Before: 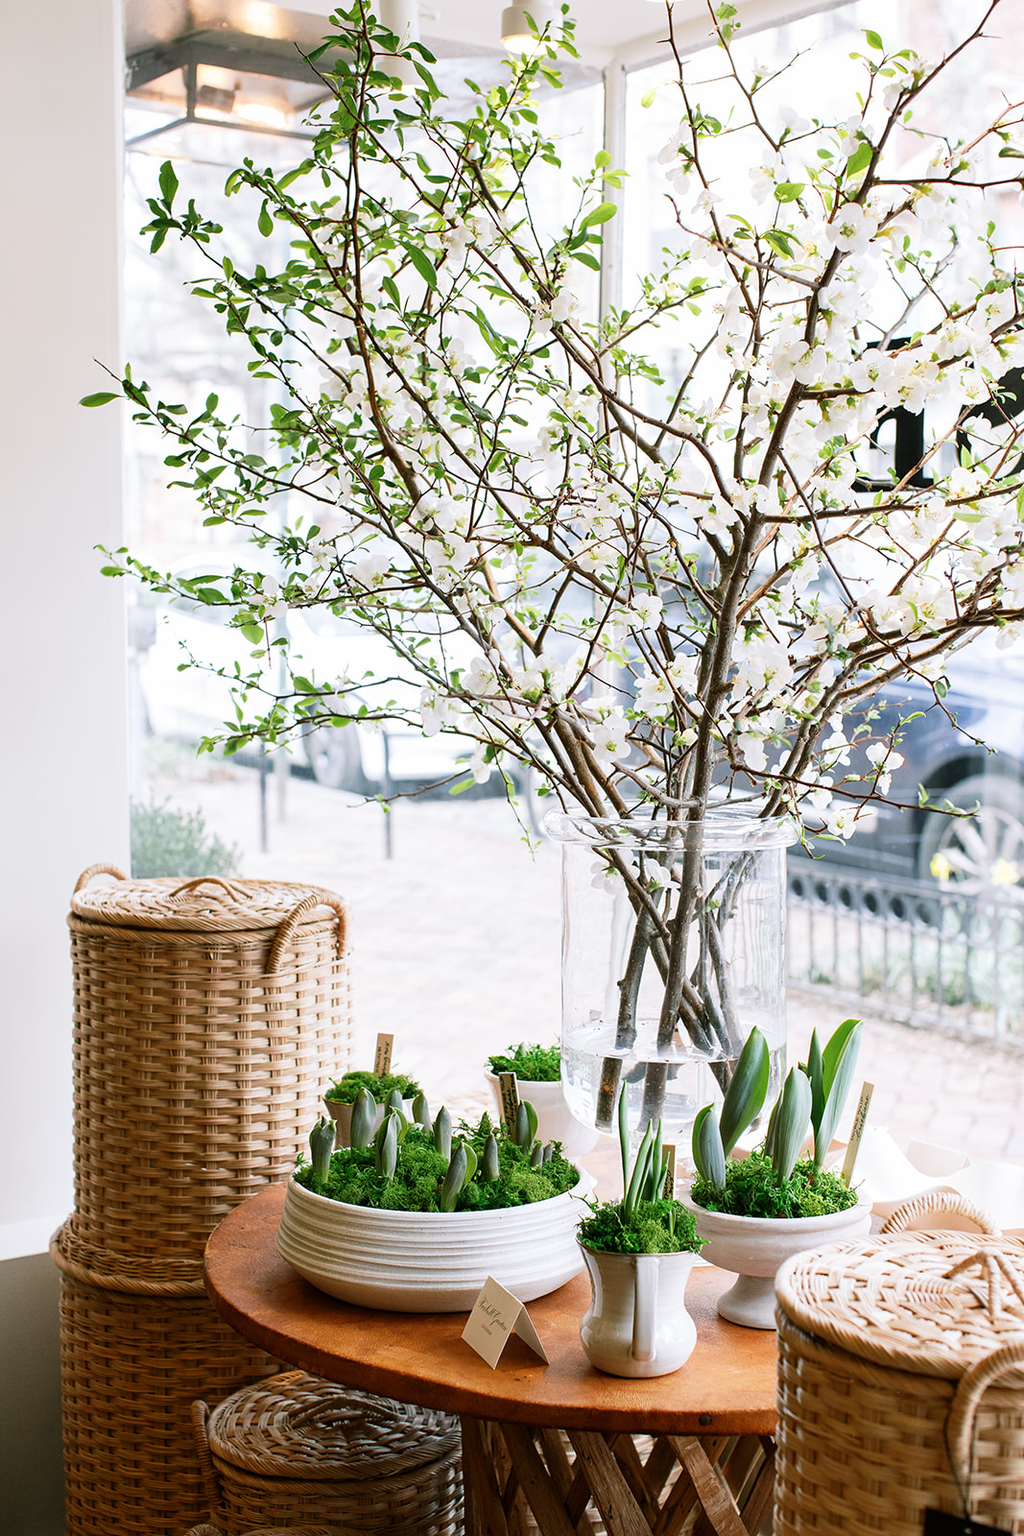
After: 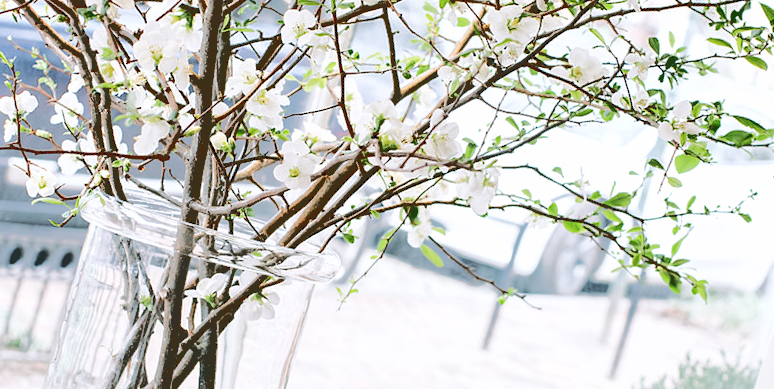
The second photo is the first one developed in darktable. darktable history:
crop and rotate: angle 16.12°, top 30.835%, bottom 35.653%
base curve: curves: ch0 [(0.065, 0.026) (0.236, 0.358) (0.53, 0.546) (0.777, 0.841) (0.924, 0.992)], preserve colors average RGB
